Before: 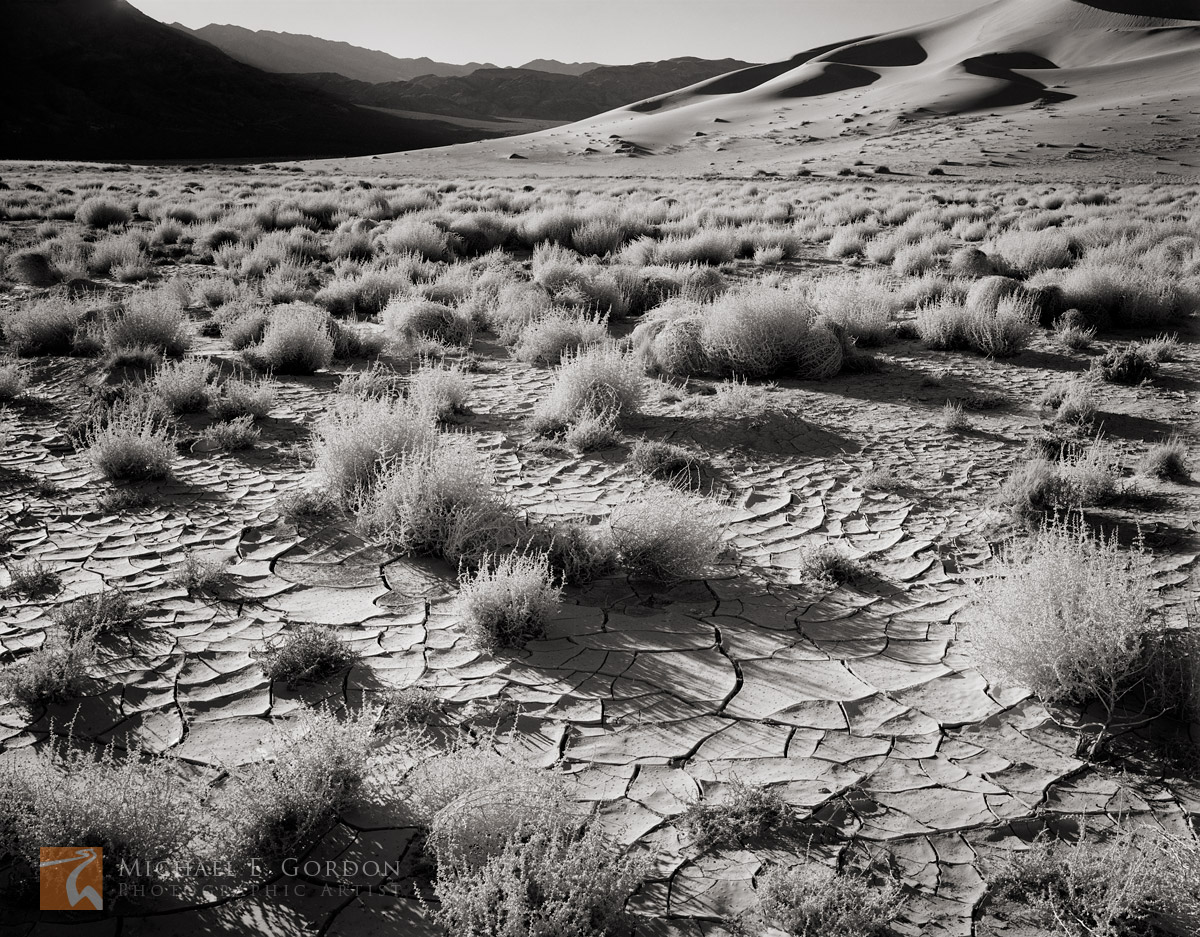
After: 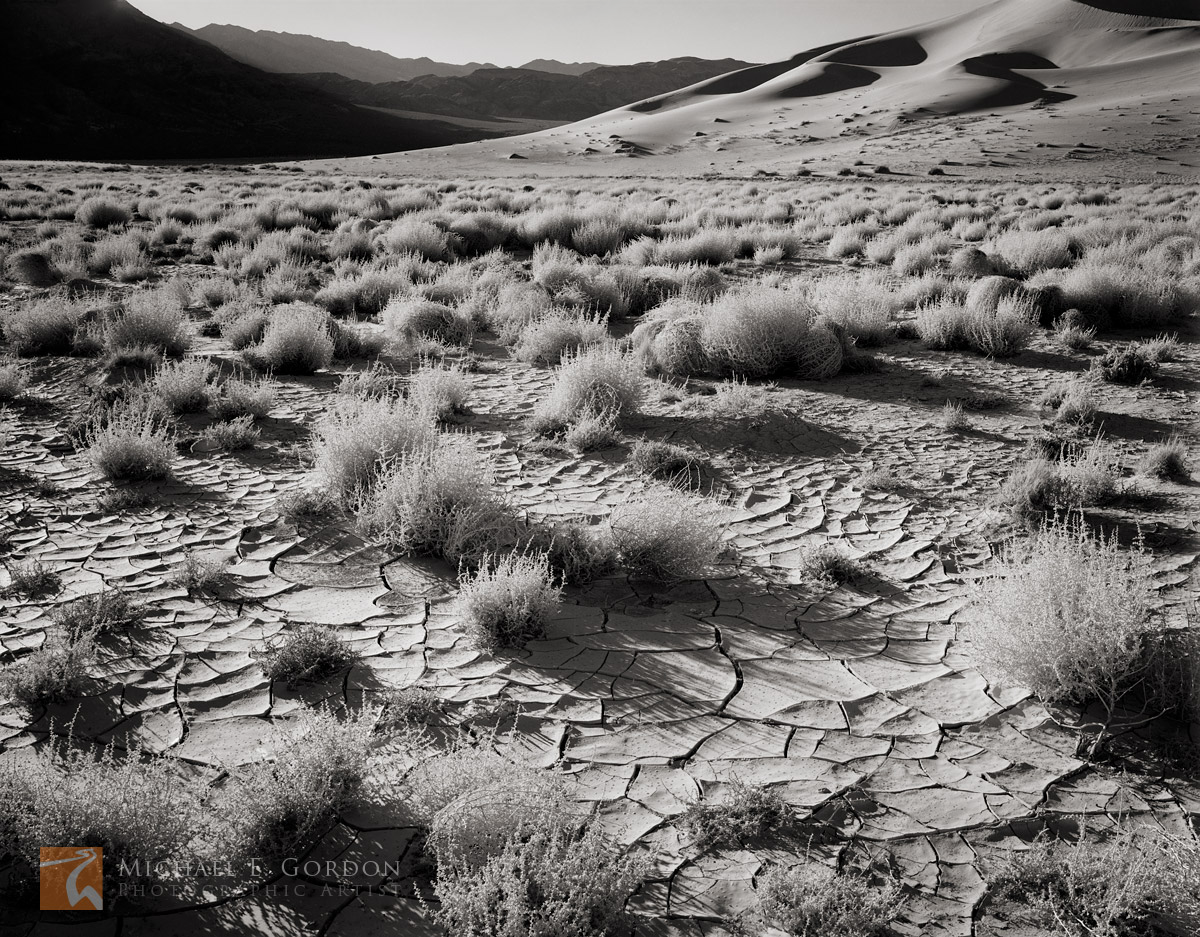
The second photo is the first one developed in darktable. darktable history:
tone equalizer: -7 EV 0.218 EV, -6 EV 0.116 EV, -5 EV 0.08 EV, -4 EV 0.075 EV, -2 EV -0.017 EV, -1 EV -0.059 EV, +0 EV -0.042 EV
